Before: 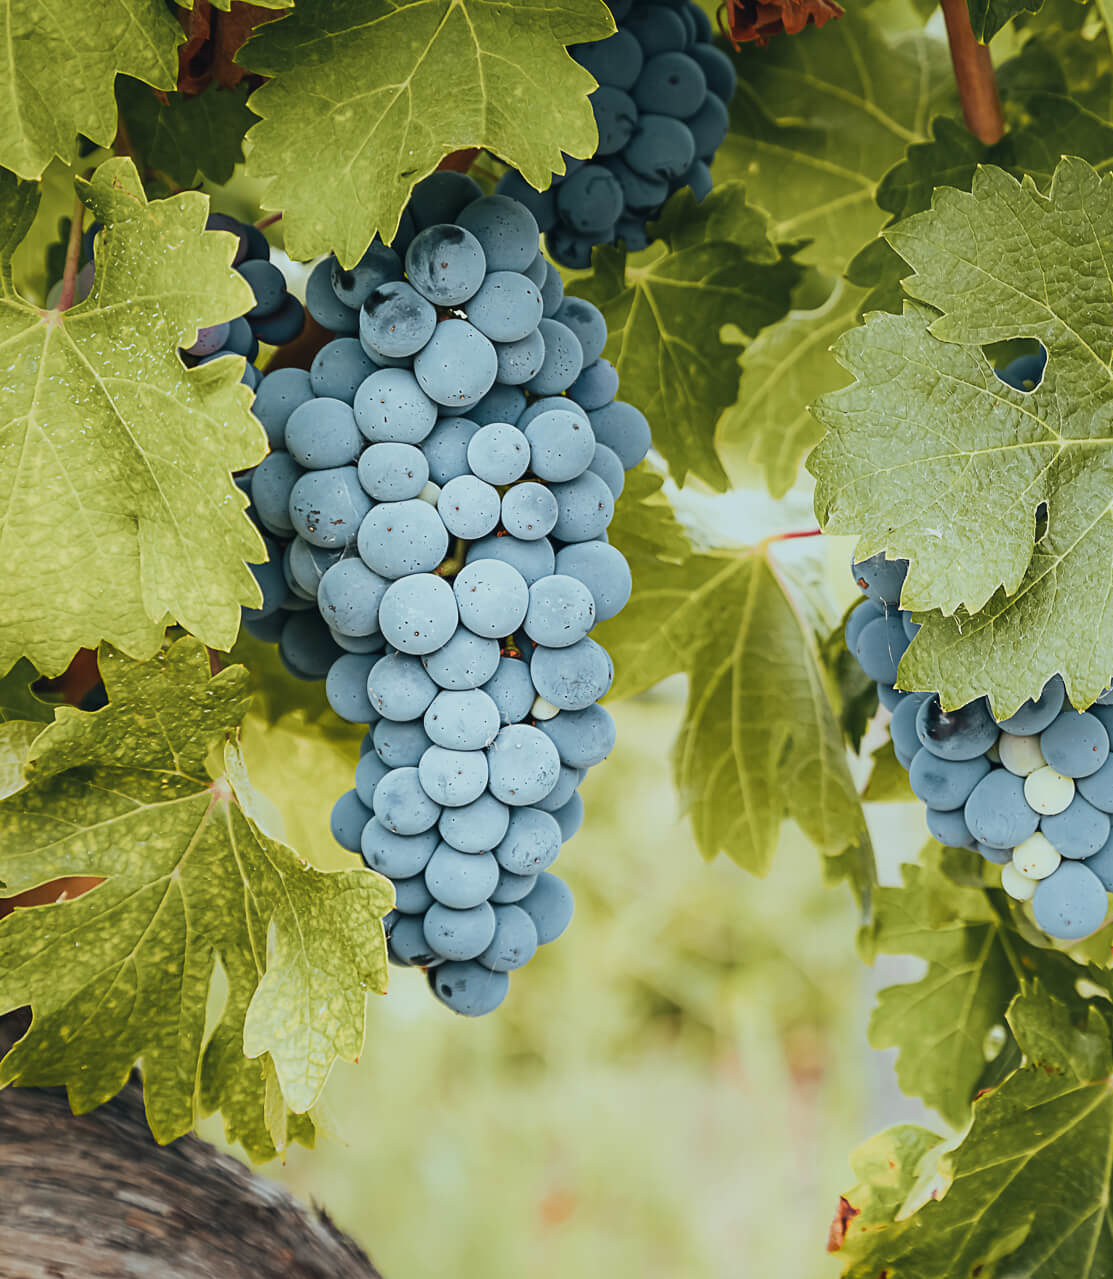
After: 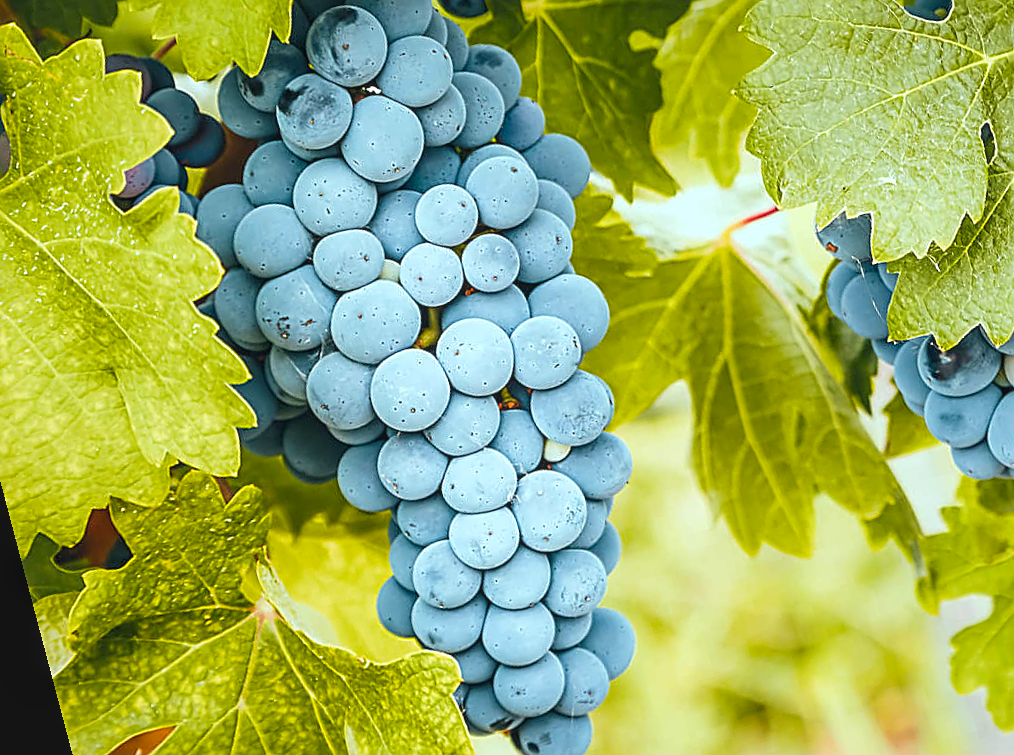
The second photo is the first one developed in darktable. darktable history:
crop and rotate: left 1.088%, right 8.807%
rotate and perspective: rotation -14.8°, crop left 0.1, crop right 0.903, crop top 0.25, crop bottom 0.748
exposure: black level correction 0.001, exposure 0.5 EV, compensate exposure bias true, compensate highlight preservation false
color balance rgb: perceptual saturation grading › global saturation 20%, global vibrance 20%
sharpen: on, module defaults
local contrast: detail 110%
